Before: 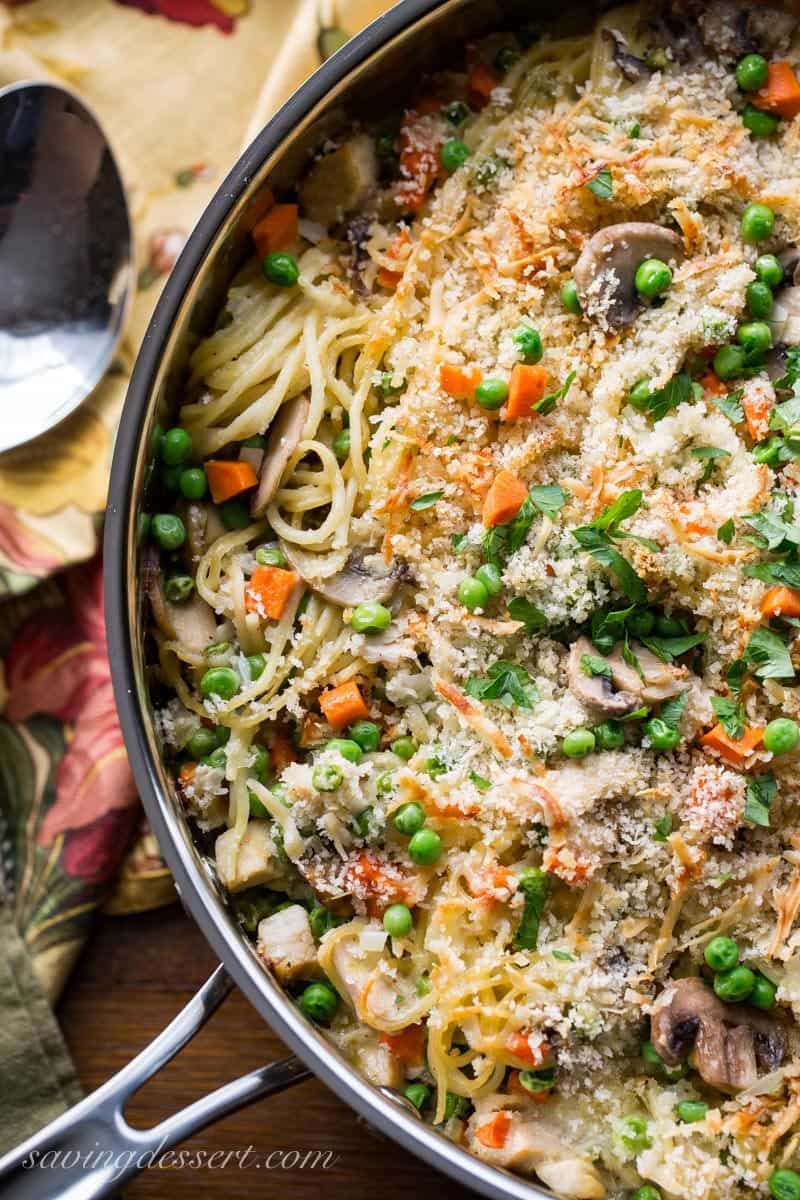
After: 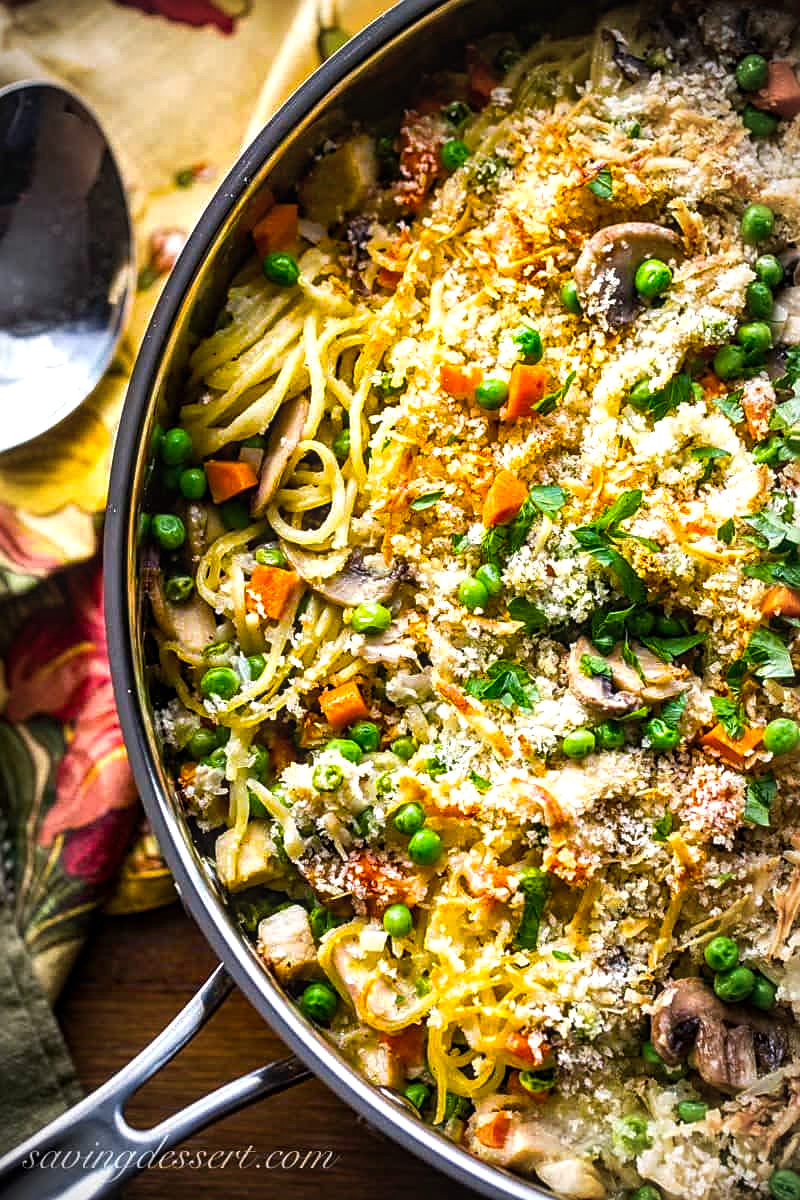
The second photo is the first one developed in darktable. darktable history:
sharpen: on, module defaults
local contrast: on, module defaults
vignetting: fall-off radius 59.97%, automatic ratio true
color balance rgb: shadows lift › chroma 1.015%, shadows lift › hue 243.22°, linear chroma grading › global chroma 24.637%, perceptual saturation grading › global saturation 30.26%, perceptual brilliance grading › global brilliance 15.599%, perceptual brilliance grading › shadows -34.846%
